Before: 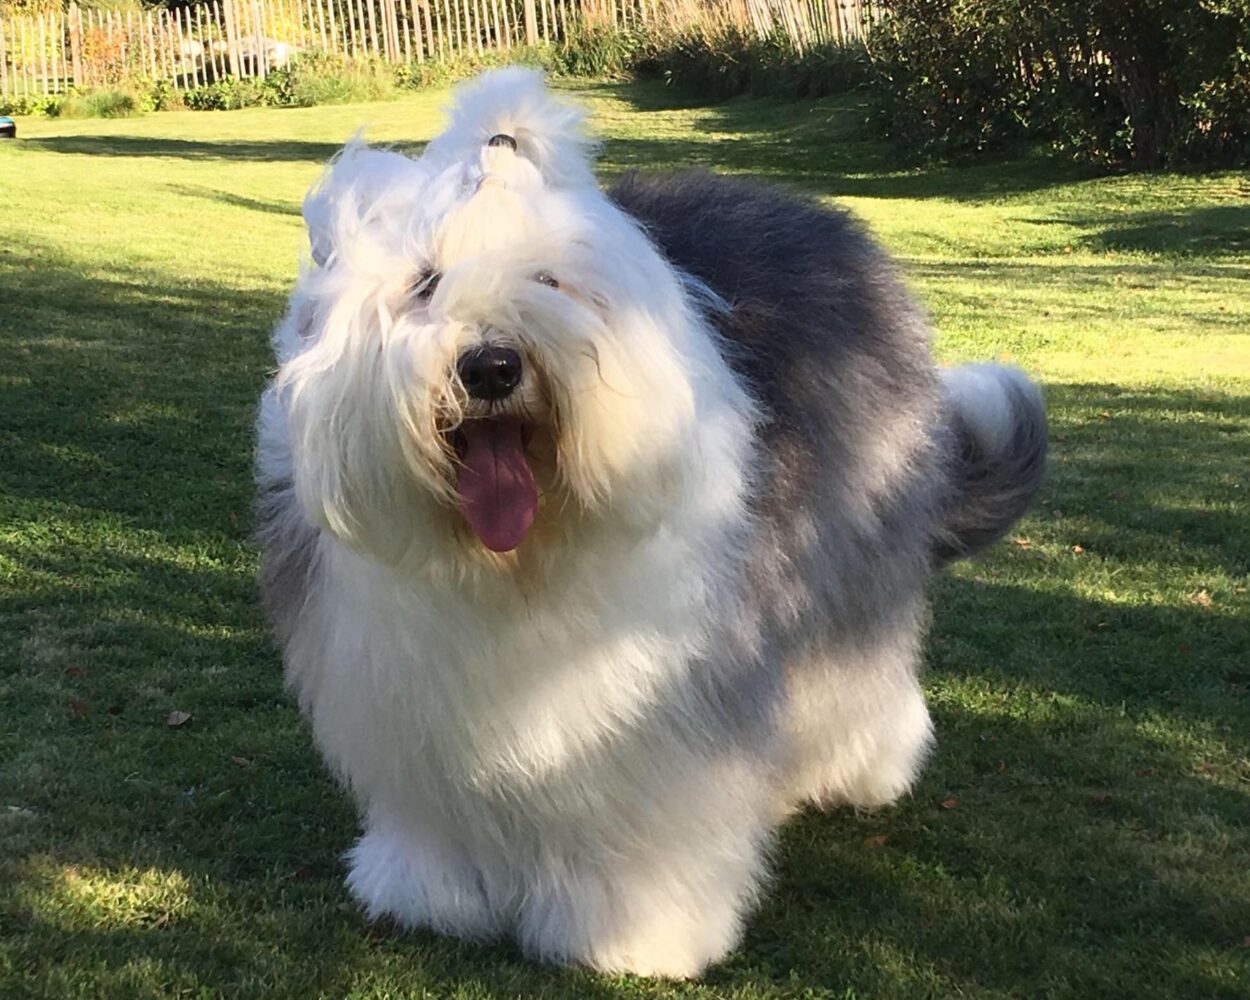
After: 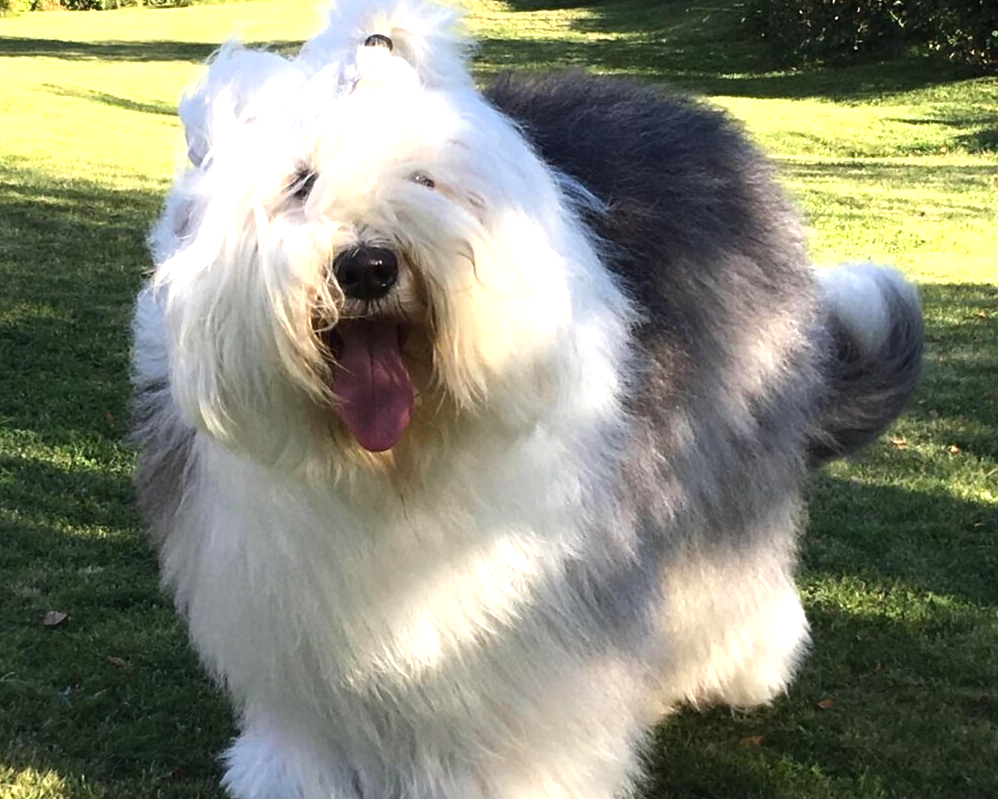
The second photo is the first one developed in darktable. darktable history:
exposure: exposure 0.2 EV, compensate highlight preservation false
crop and rotate: left 10.071%, top 10.071%, right 10.02%, bottom 10.02%
tone equalizer: -8 EV -0.417 EV, -7 EV -0.389 EV, -6 EV -0.333 EV, -5 EV -0.222 EV, -3 EV 0.222 EV, -2 EV 0.333 EV, -1 EV 0.389 EV, +0 EV 0.417 EV, edges refinement/feathering 500, mask exposure compensation -1.25 EV, preserve details no
